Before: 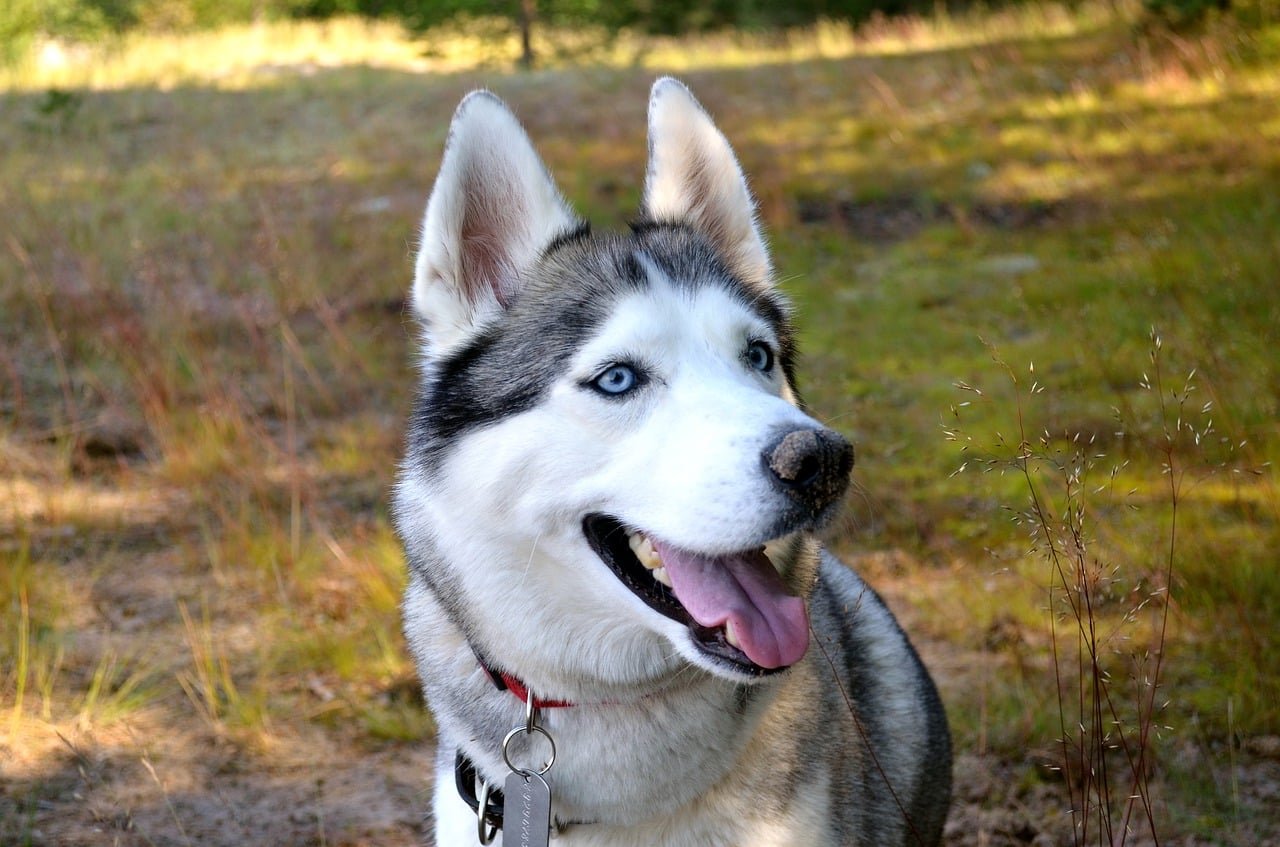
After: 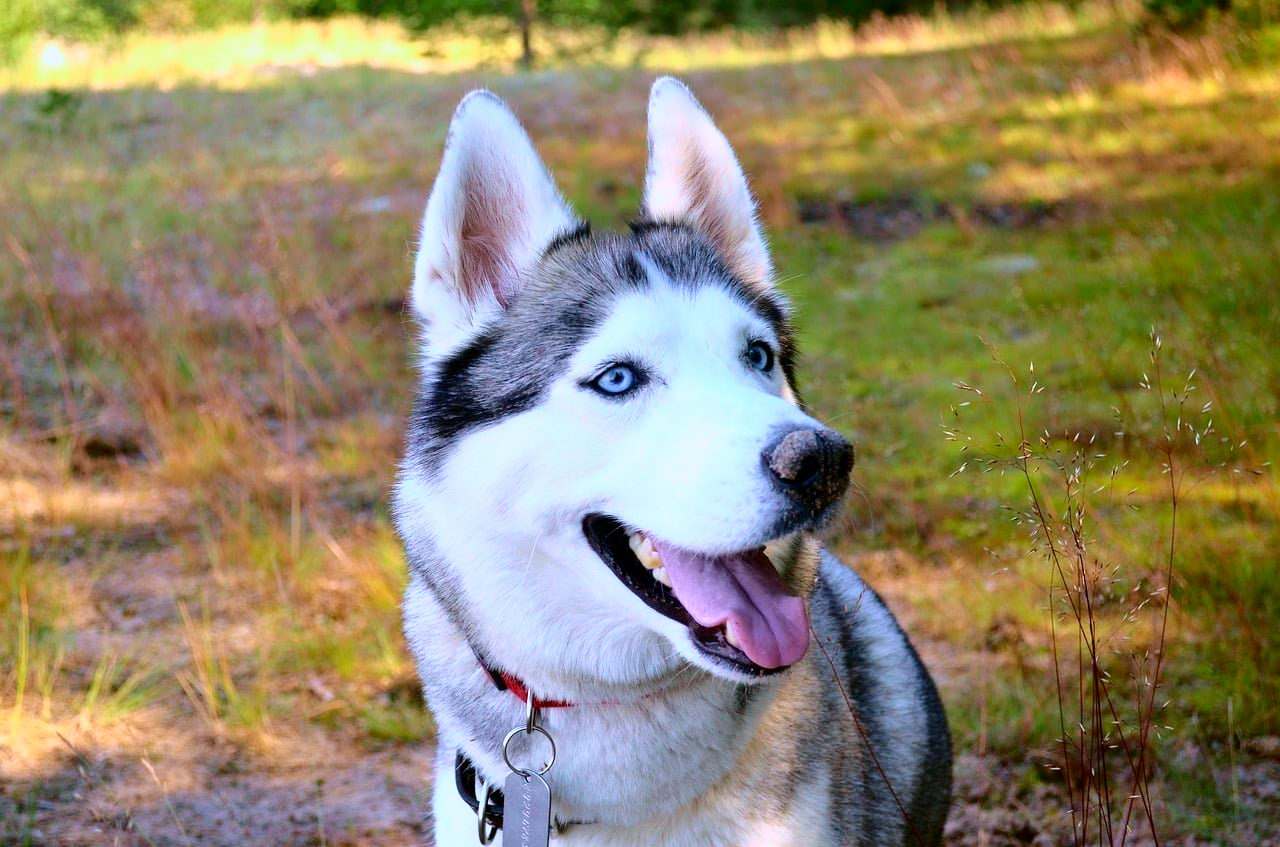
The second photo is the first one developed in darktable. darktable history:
white balance: red 0.967, blue 1.119, emerald 0.756
tone curve: curves: ch0 [(0, 0) (0.091, 0.077) (0.389, 0.458) (0.745, 0.82) (0.844, 0.908) (0.909, 0.942) (1, 0.973)]; ch1 [(0, 0) (0.437, 0.404) (0.5, 0.5) (0.529, 0.556) (0.58, 0.603) (0.616, 0.649) (1, 1)]; ch2 [(0, 0) (0.442, 0.415) (0.5, 0.5) (0.535, 0.557) (0.585, 0.62) (1, 1)], color space Lab, independent channels, preserve colors none
